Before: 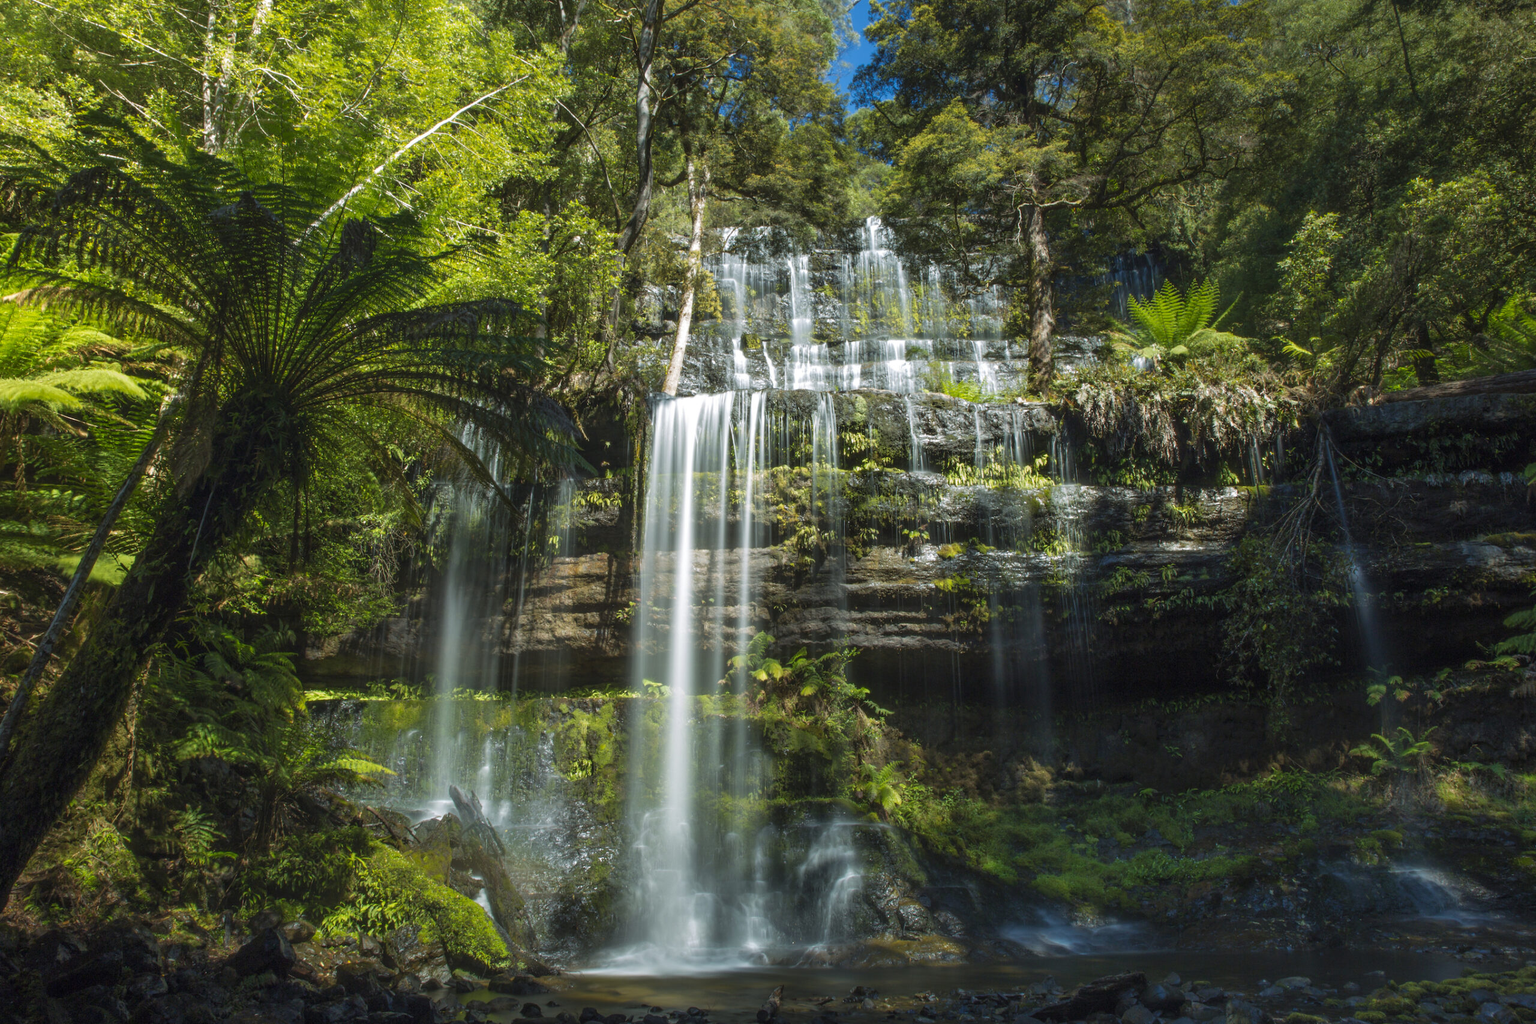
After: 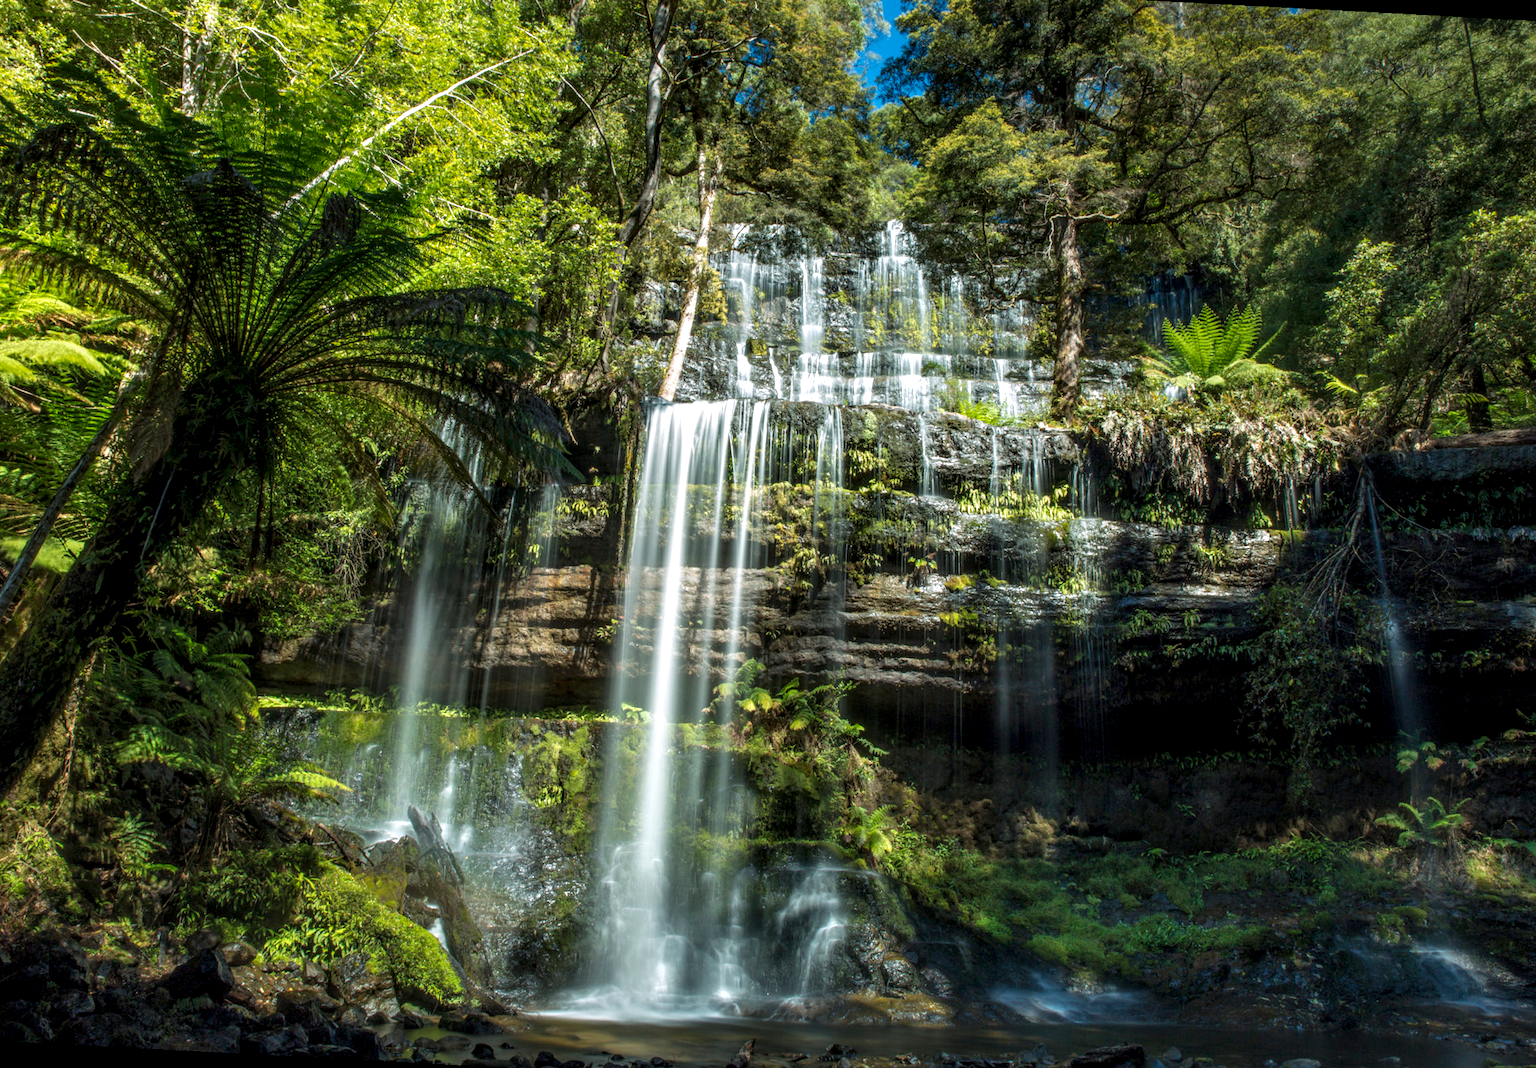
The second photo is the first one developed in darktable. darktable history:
crop and rotate: angle -3.01°, left 5.115%, top 5.217%, right 4.751%, bottom 4.499%
local contrast: detail 150%
